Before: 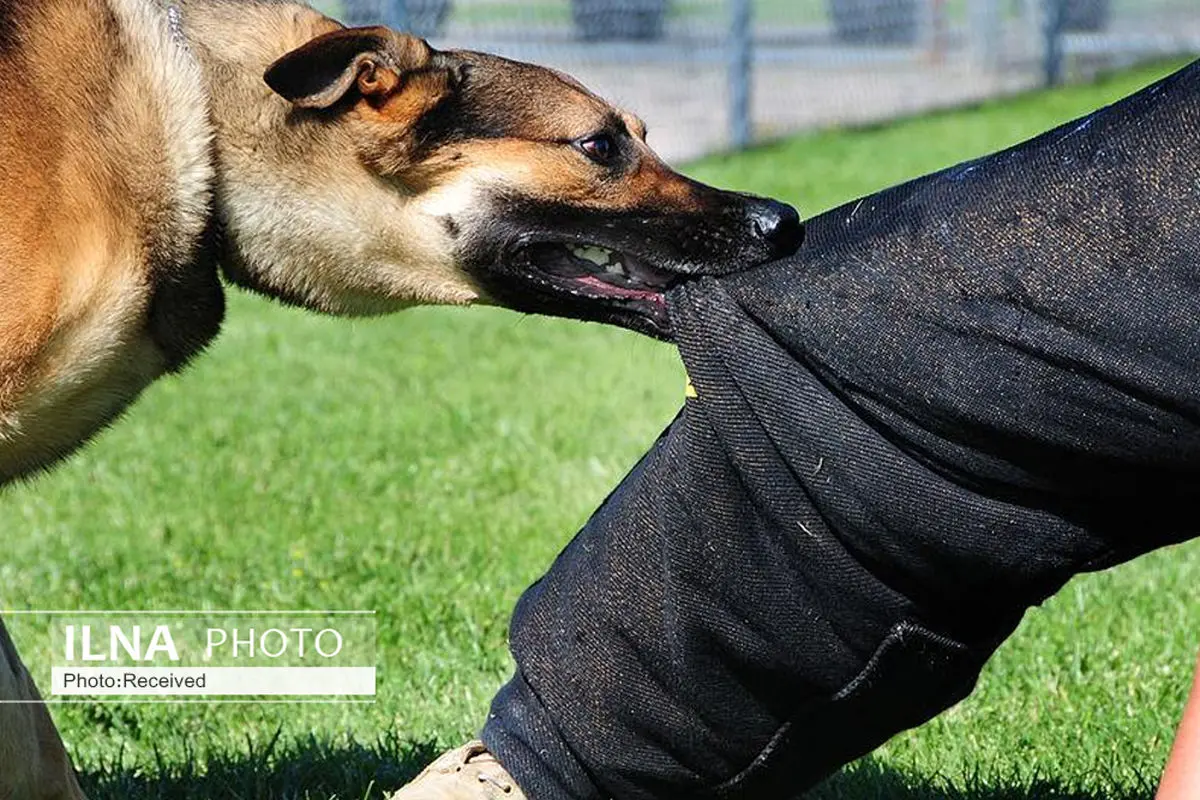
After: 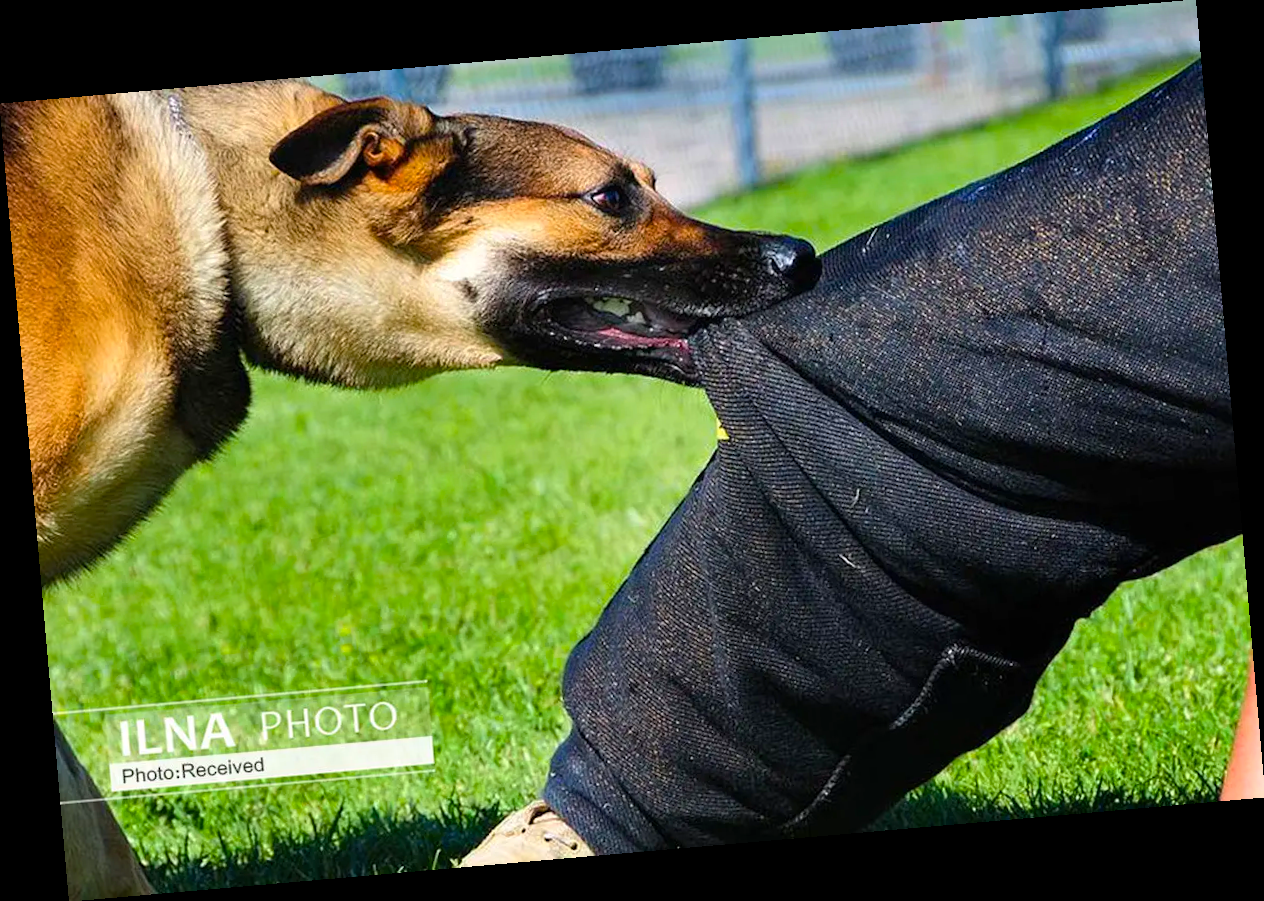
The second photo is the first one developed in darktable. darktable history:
rotate and perspective: rotation -4.98°, automatic cropping off
color balance rgb: linear chroma grading › global chroma 13.3%, global vibrance 41.49%
